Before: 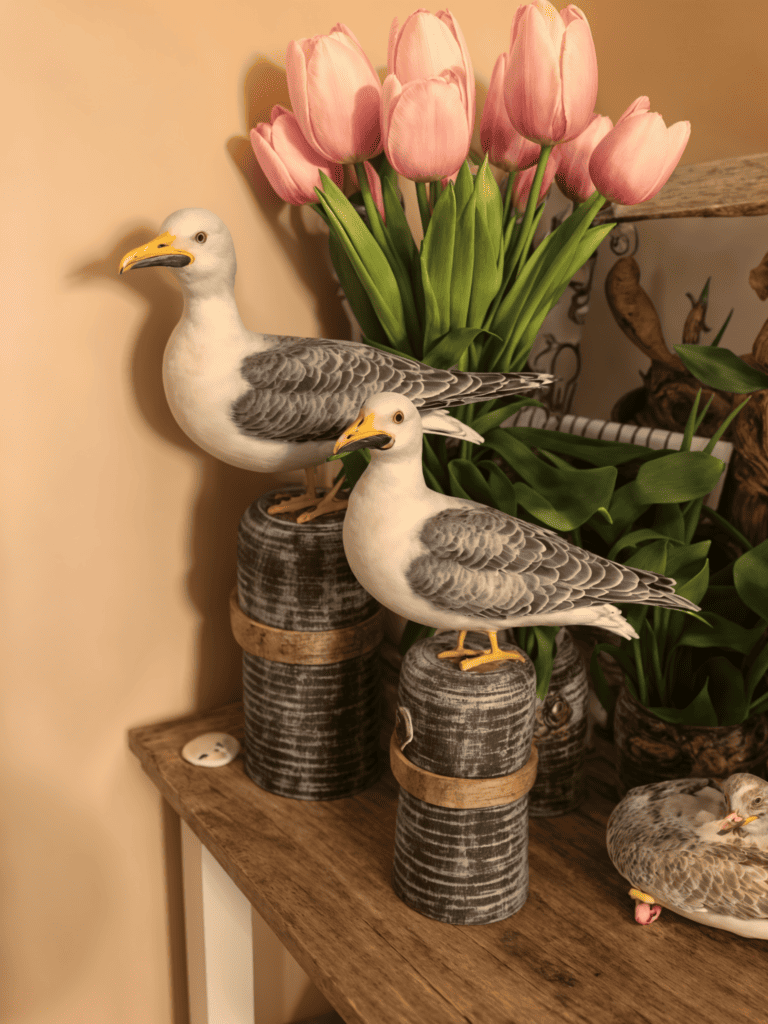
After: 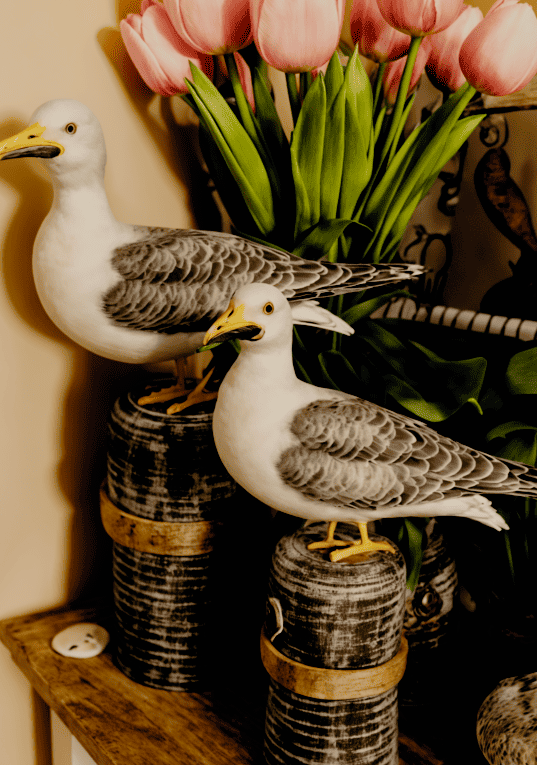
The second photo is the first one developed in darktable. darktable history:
filmic rgb: black relative exposure -2.85 EV, white relative exposure 4.56 EV, hardness 1.77, contrast 1.25, preserve chrominance no, color science v5 (2021)
crop and rotate: left 17.046%, top 10.659%, right 12.989%, bottom 14.553%
